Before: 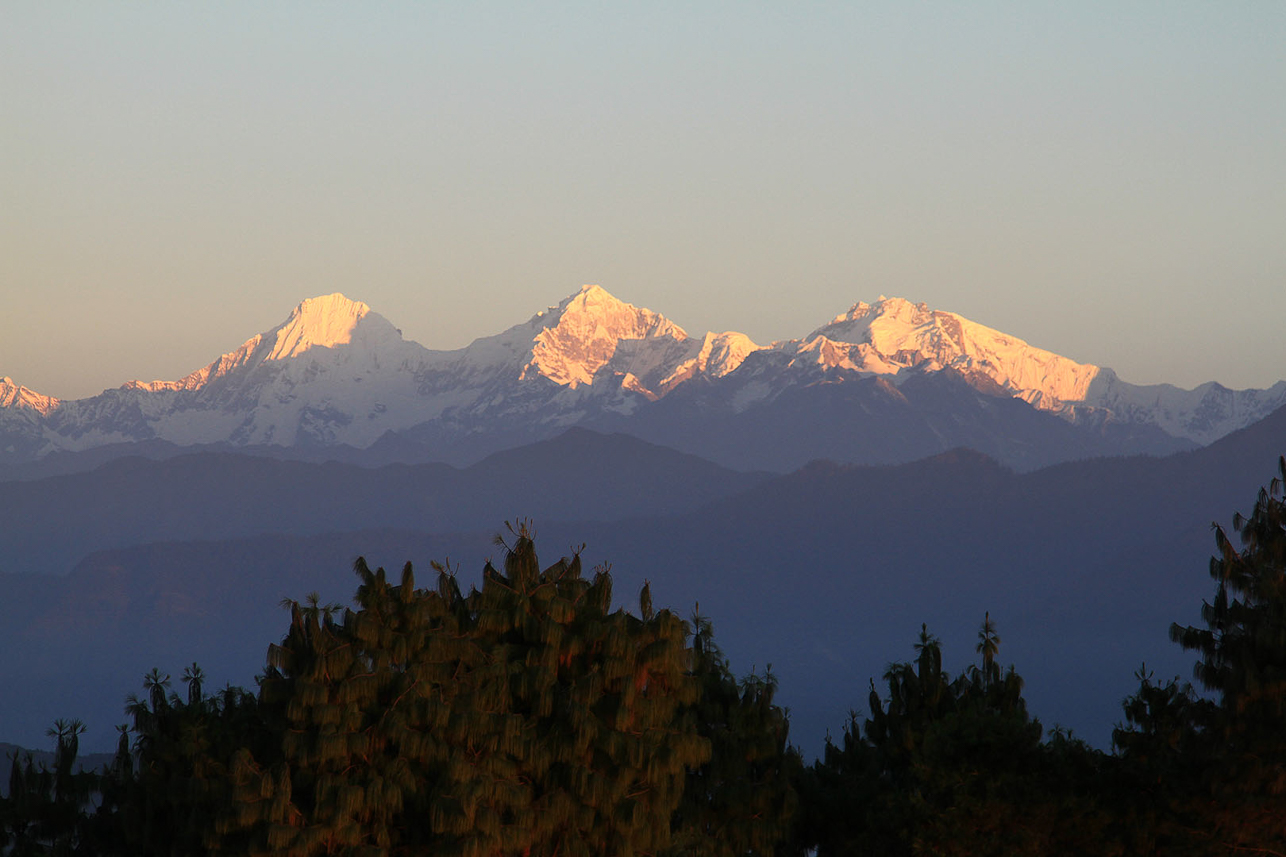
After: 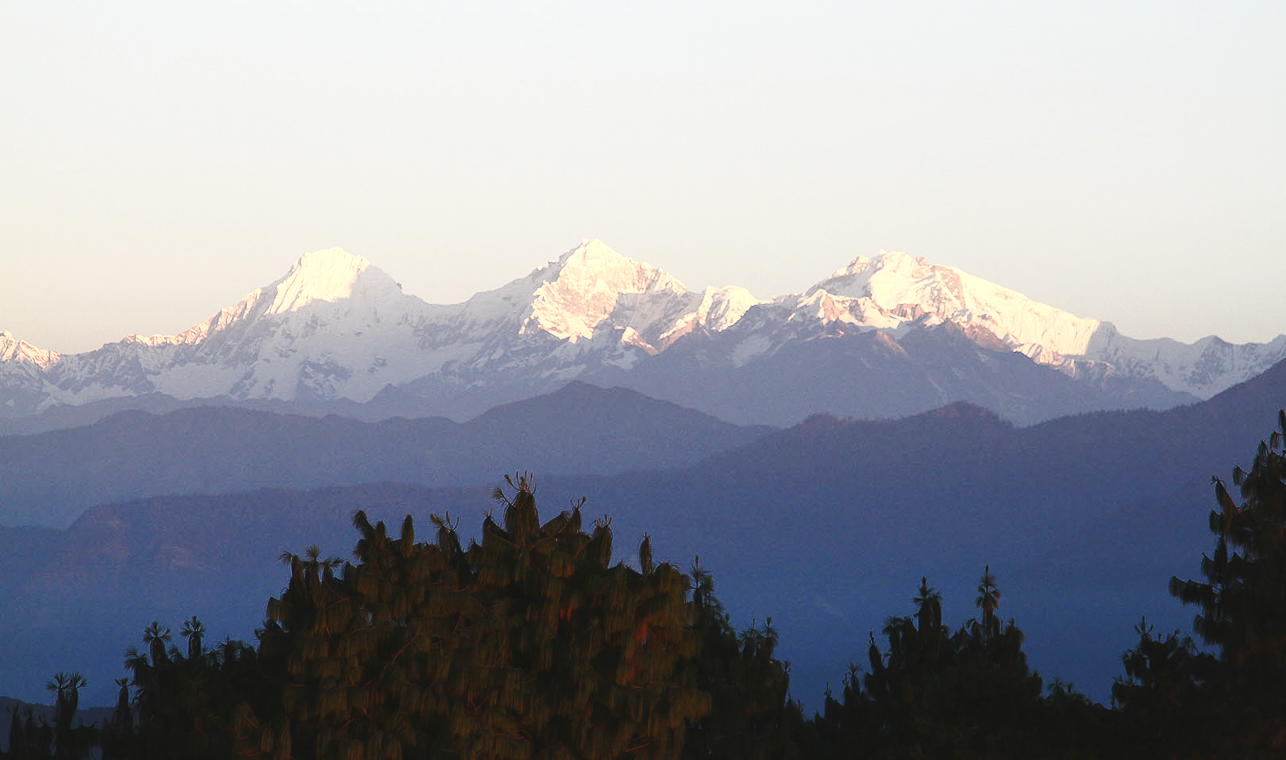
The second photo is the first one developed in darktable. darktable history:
tone curve: curves: ch0 [(0, 0) (0.003, 0.002) (0.011, 0.009) (0.025, 0.021) (0.044, 0.037) (0.069, 0.058) (0.1, 0.084) (0.136, 0.114) (0.177, 0.149) (0.224, 0.188) (0.277, 0.232) (0.335, 0.281) (0.399, 0.341) (0.468, 0.416) (0.543, 0.496) (0.623, 0.574) (0.709, 0.659) (0.801, 0.754) (0.898, 0.876) (1, 1)], color space Lab, independent channels, preserve colors none
tone equalizer: -8 EV -0.785 EV, -7 EV -0.715 EV, -6 EV -0.589 EV, -5 EV -0.41 EV, -3 EV 0.369 EV, -2 EV 0.6 EV, -1 EV 0.675 EV, +0 EV 0.768 EV, edges refinement/feathering 500, mask exposure compensation -1.57 EV, preserve details no
base curve: curves: ch0 [(0, 0.007) (0.028, 0.063) (0.121, 0.311) (0.46, 0.743) (0.859, 0.957) (1, 1)], preserve colors none
crop and rotate: top 5.443%, bottom 5.873%
